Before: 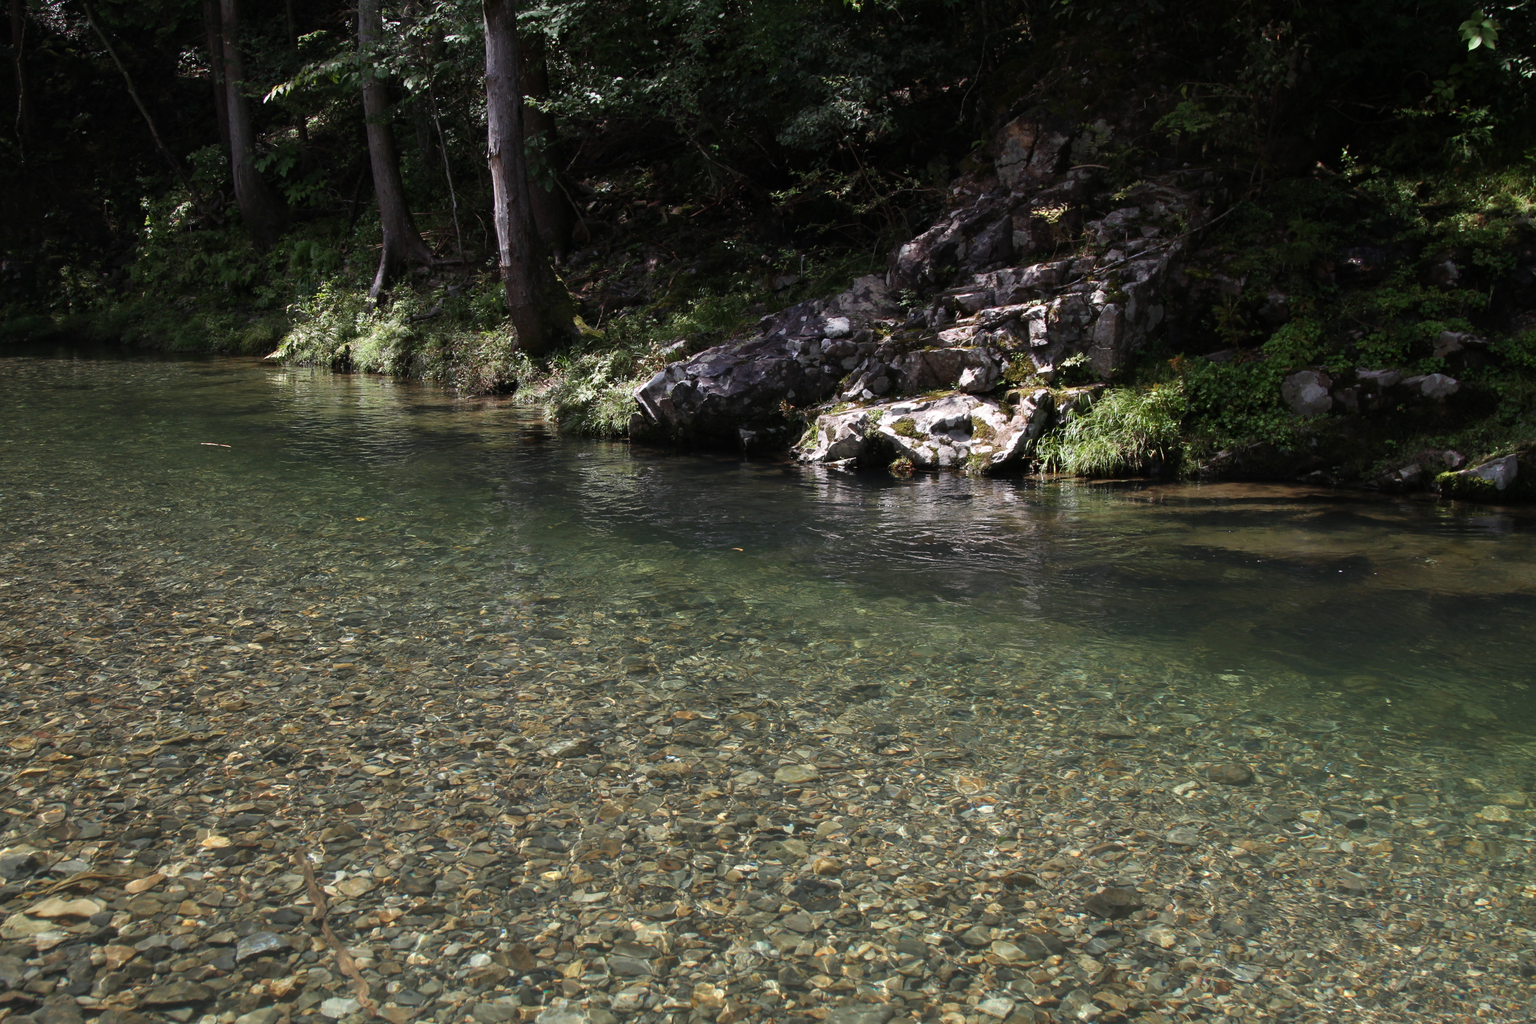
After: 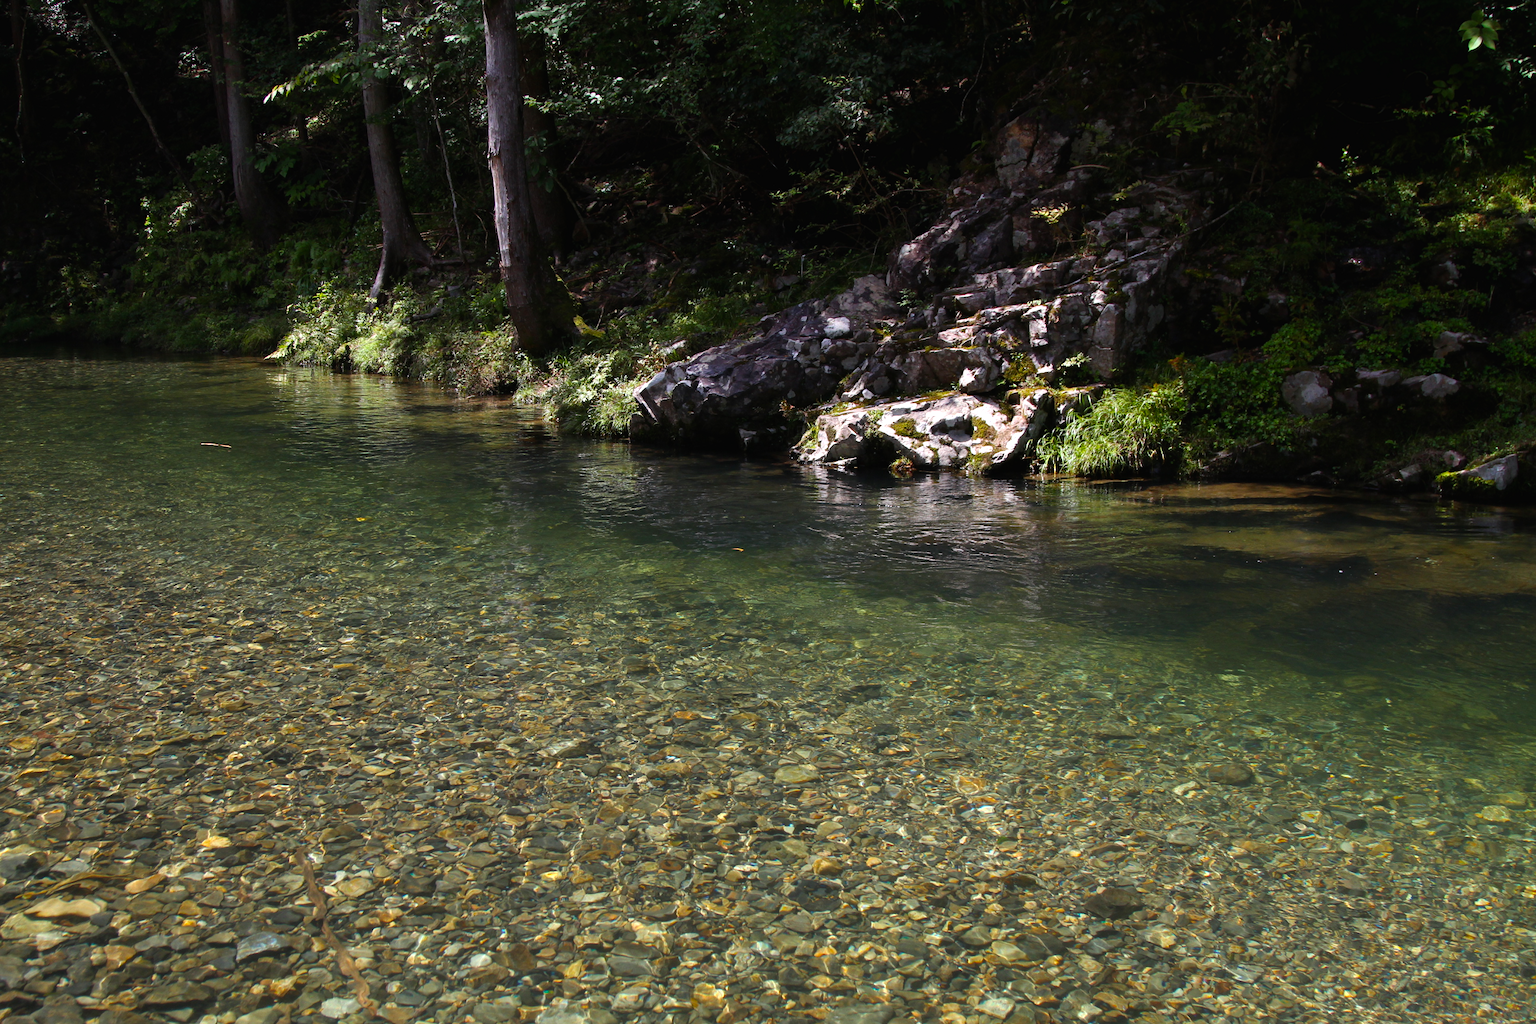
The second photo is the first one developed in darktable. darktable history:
color balance rgb: global offset › luminance 0.222%, perceptual saturation grading › global saturation 25.152%, global vibrance 30.363%, contrast 9.415%
exposure: black level correction 0.002, compensate highlight preservation false
